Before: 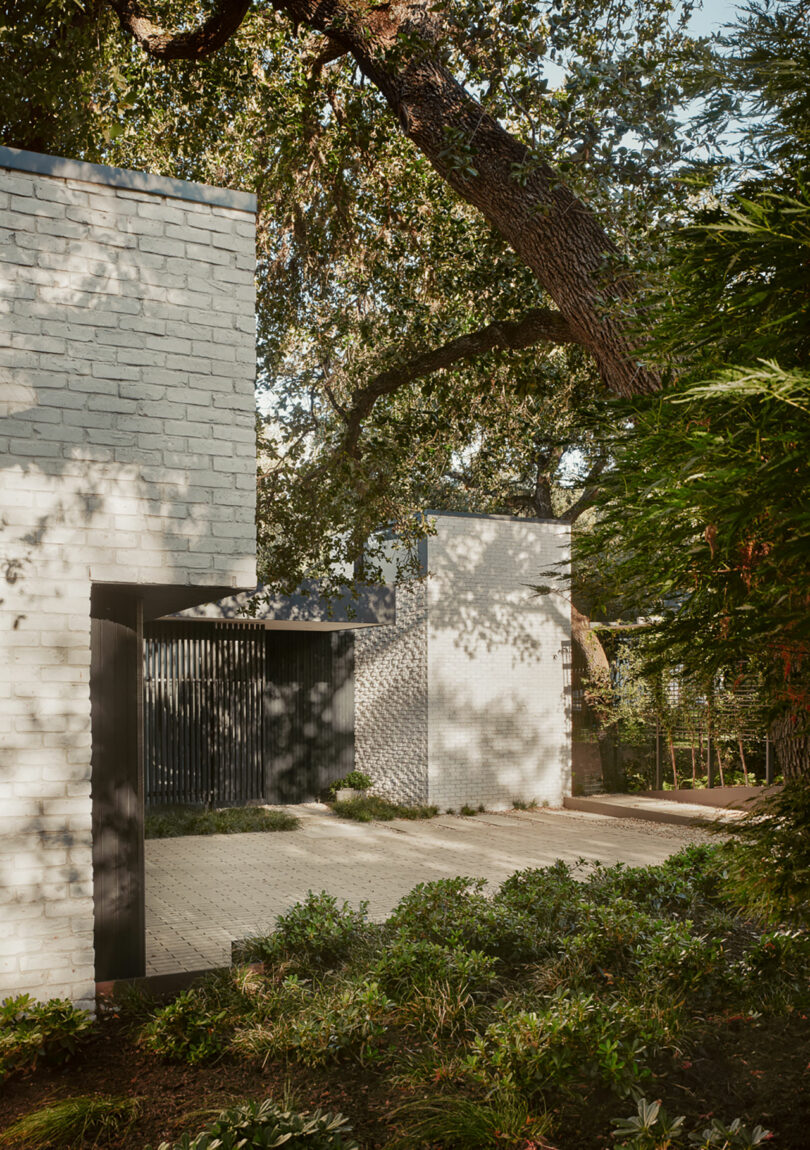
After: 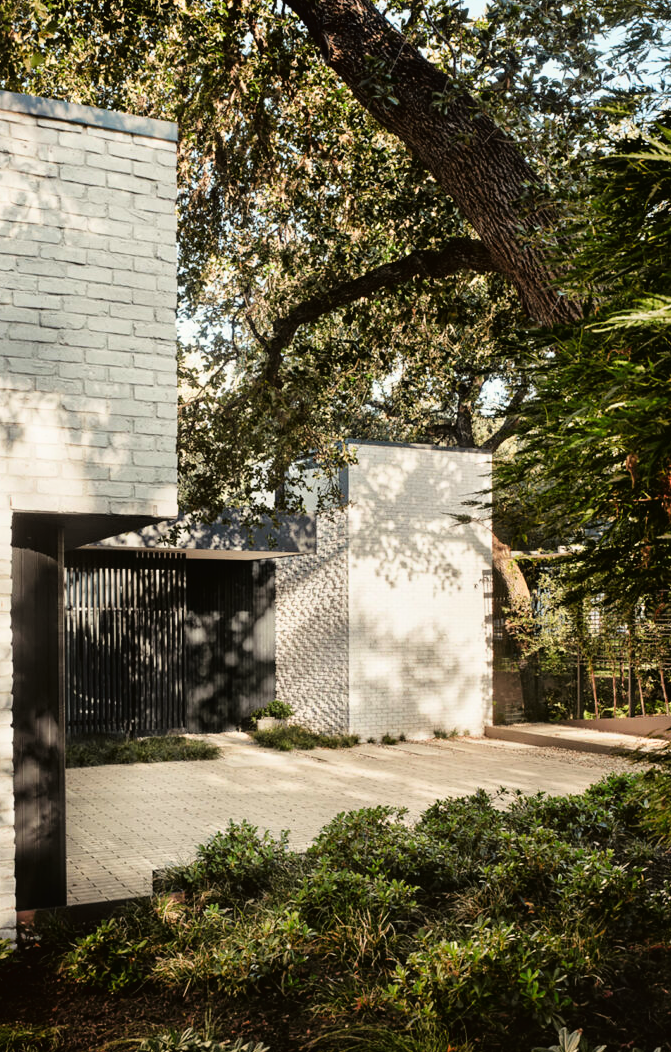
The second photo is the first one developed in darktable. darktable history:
crop: left 9.807%, top 6.259%, right 7.334%, bottom 2.177%
tone curve: curves: ch0 [(0, 0.016) (0.11, 0.039) (0.259, 0.235) (0.383, 0.437) (0.499, 0.597) (0.733, 0.867) (0.843, 0.948) (1, 1)], color space Lab, linked channels, preserve colors none
